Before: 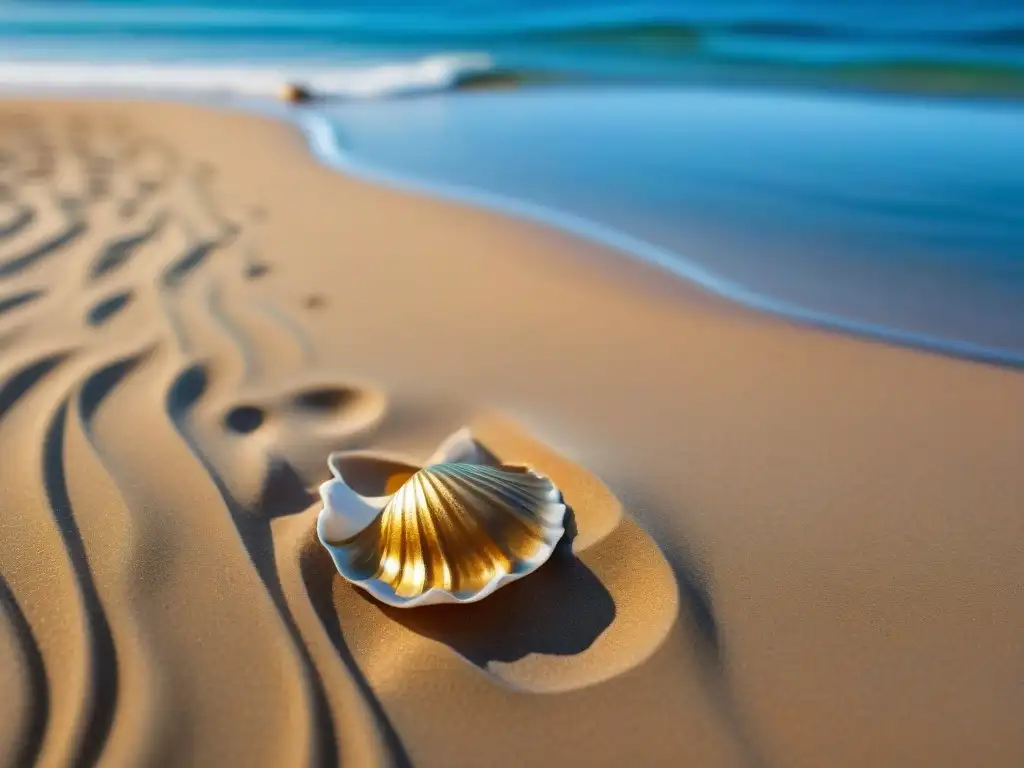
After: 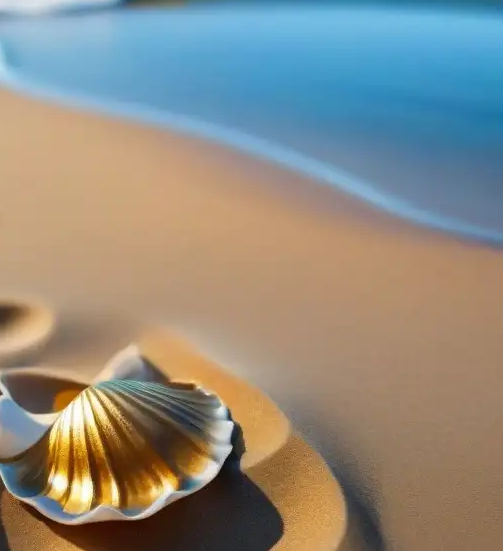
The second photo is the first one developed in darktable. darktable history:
crop: left 32.438%, top 10.919%, right 18.384%, bottom 17.332%
